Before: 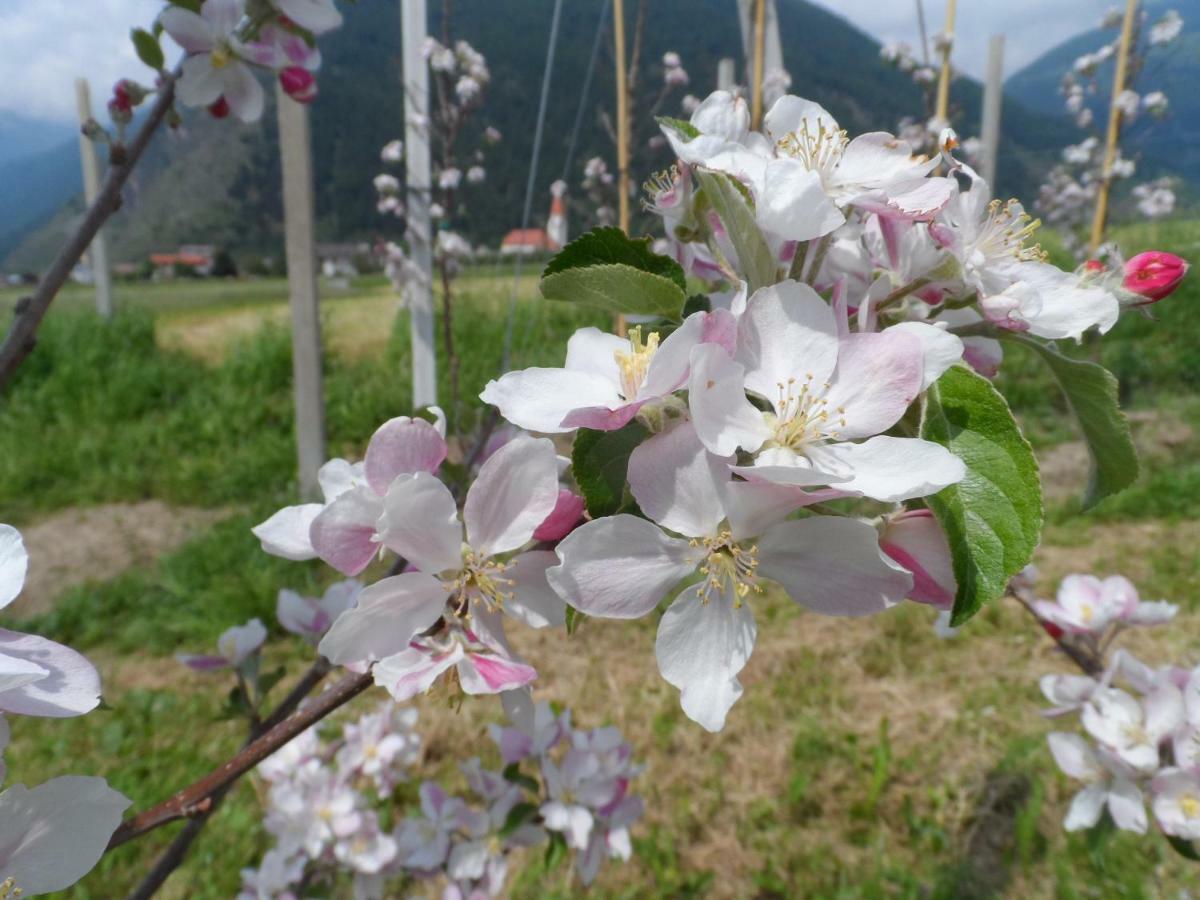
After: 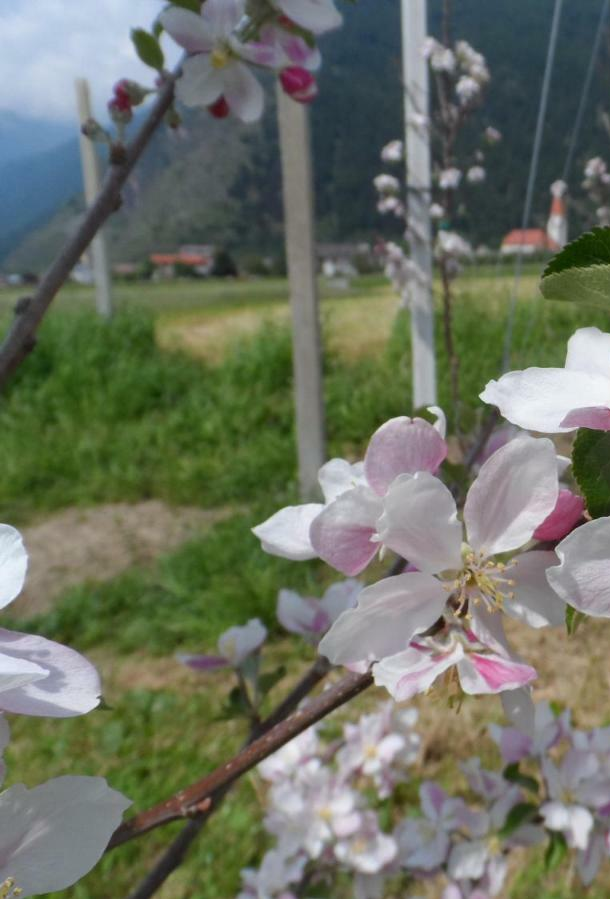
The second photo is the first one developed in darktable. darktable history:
crop and rotate: left 0.023%, top 0%, right 49.136%
